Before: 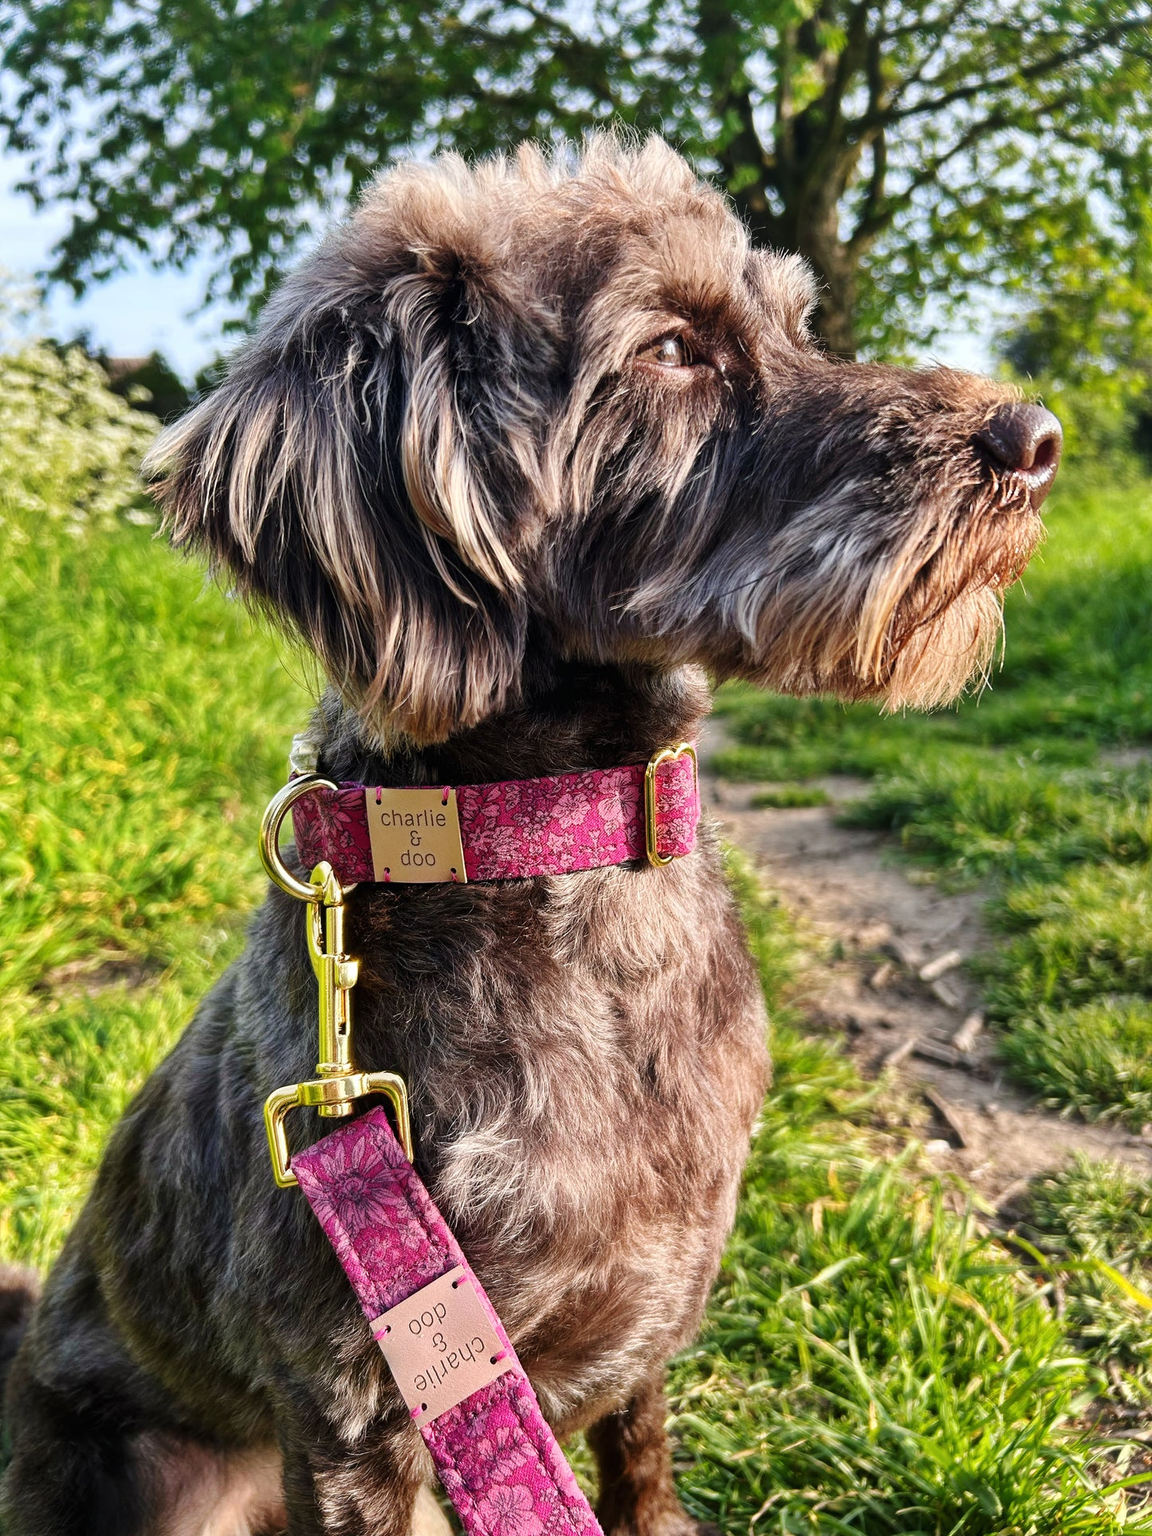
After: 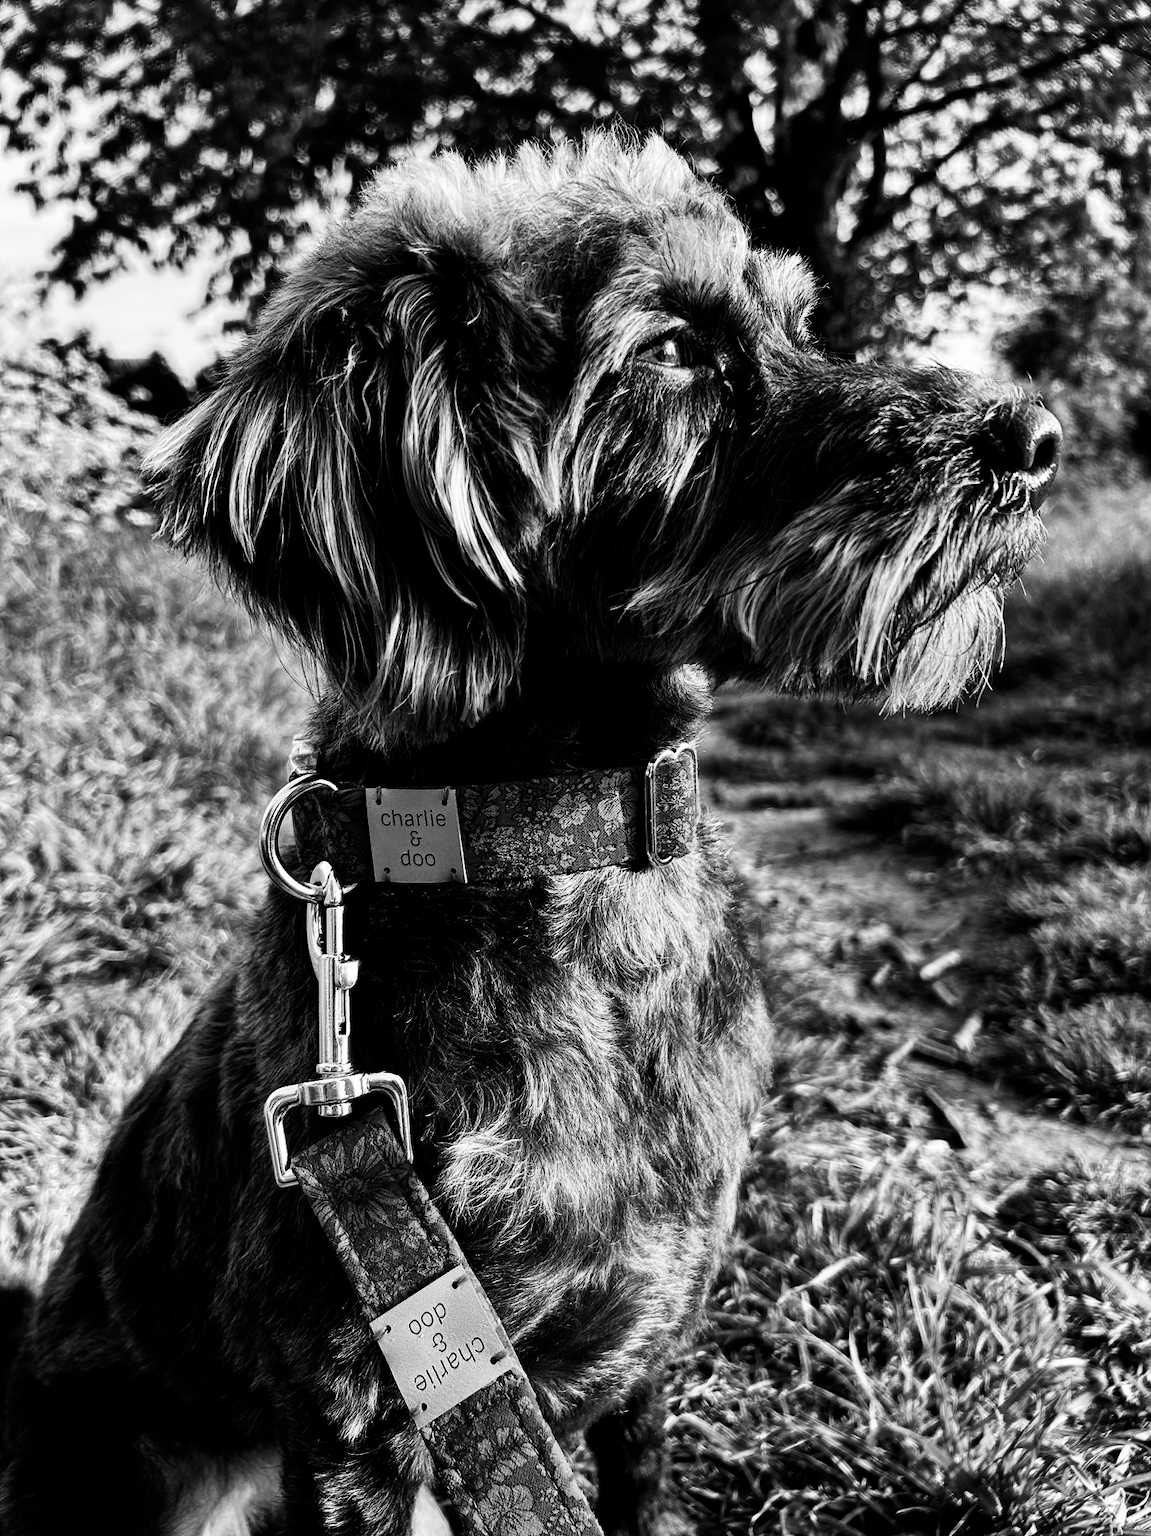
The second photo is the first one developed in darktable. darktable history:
base curve: curves: ch0 [(0, 0) (0.028, 0.03) (0.121, 0.232) (0.46, 0.748) (0.859, 0.968) (1, 1)], preserve colors none
contrast brightness saturation: contrast 0.02, brightness -1, saturation -1
